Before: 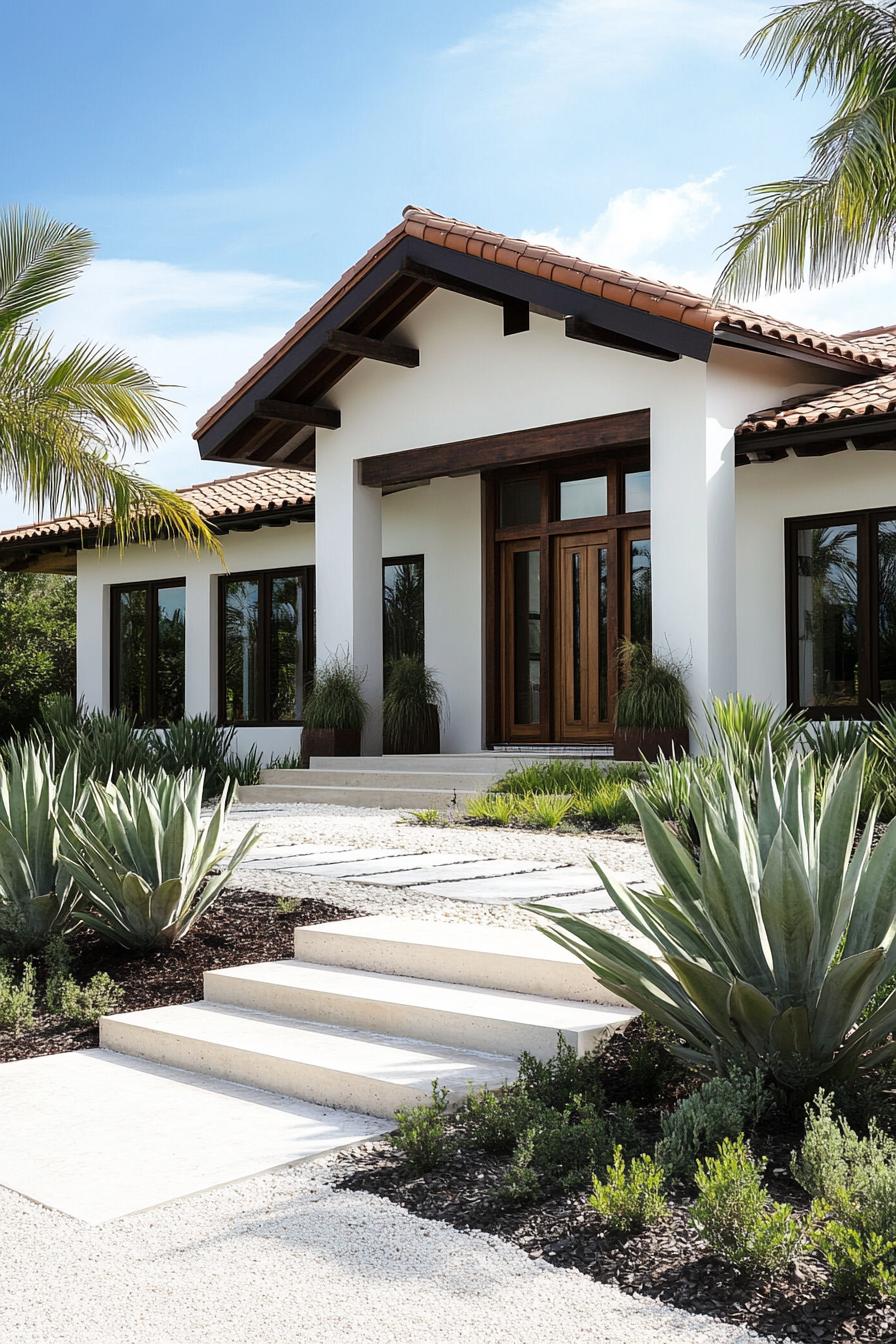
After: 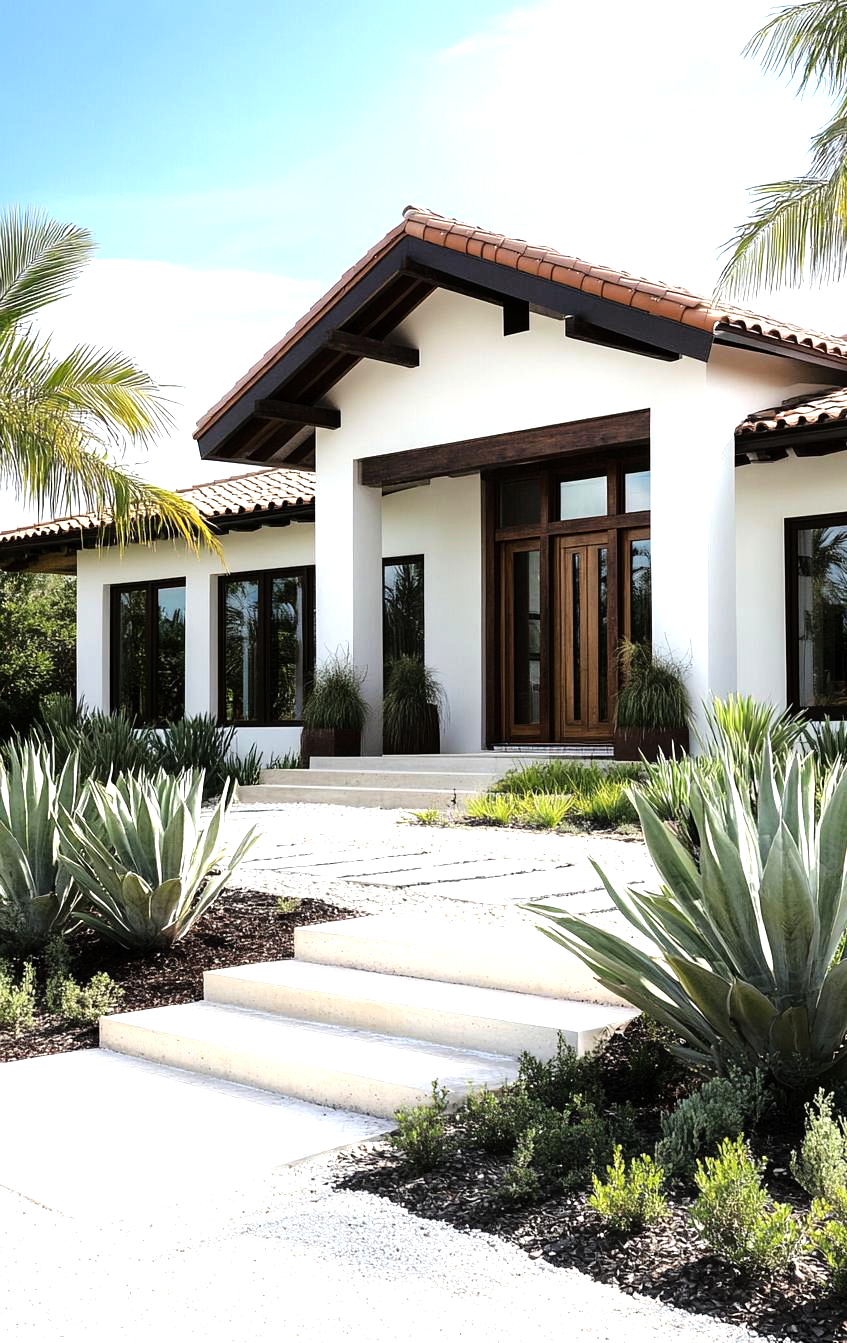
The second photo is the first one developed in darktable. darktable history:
crop and rotate: left 0%, right 5.387%
tone equalizer: -8 EV -0.716 EV, -7 EV -0.697 EV, -6 EV -0.592 EV, -5 EV -0.378 EV, -3 EV 0.385 EV, -2 EV 0.6 EV, -1 EV 0.699 EV, +0 EV 0.765 EV
